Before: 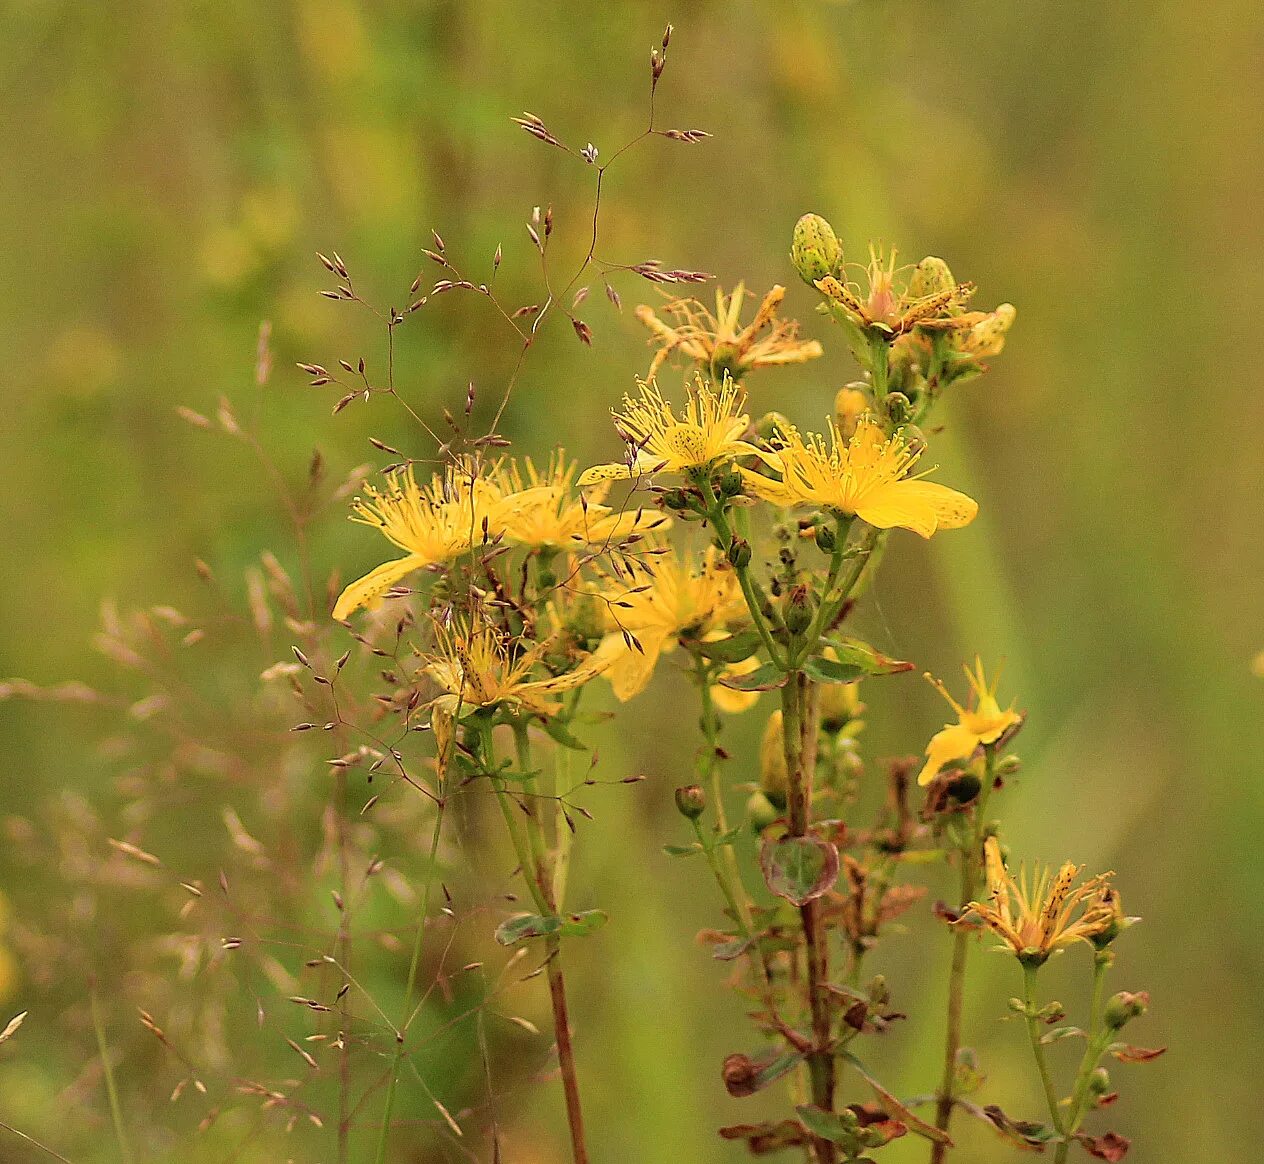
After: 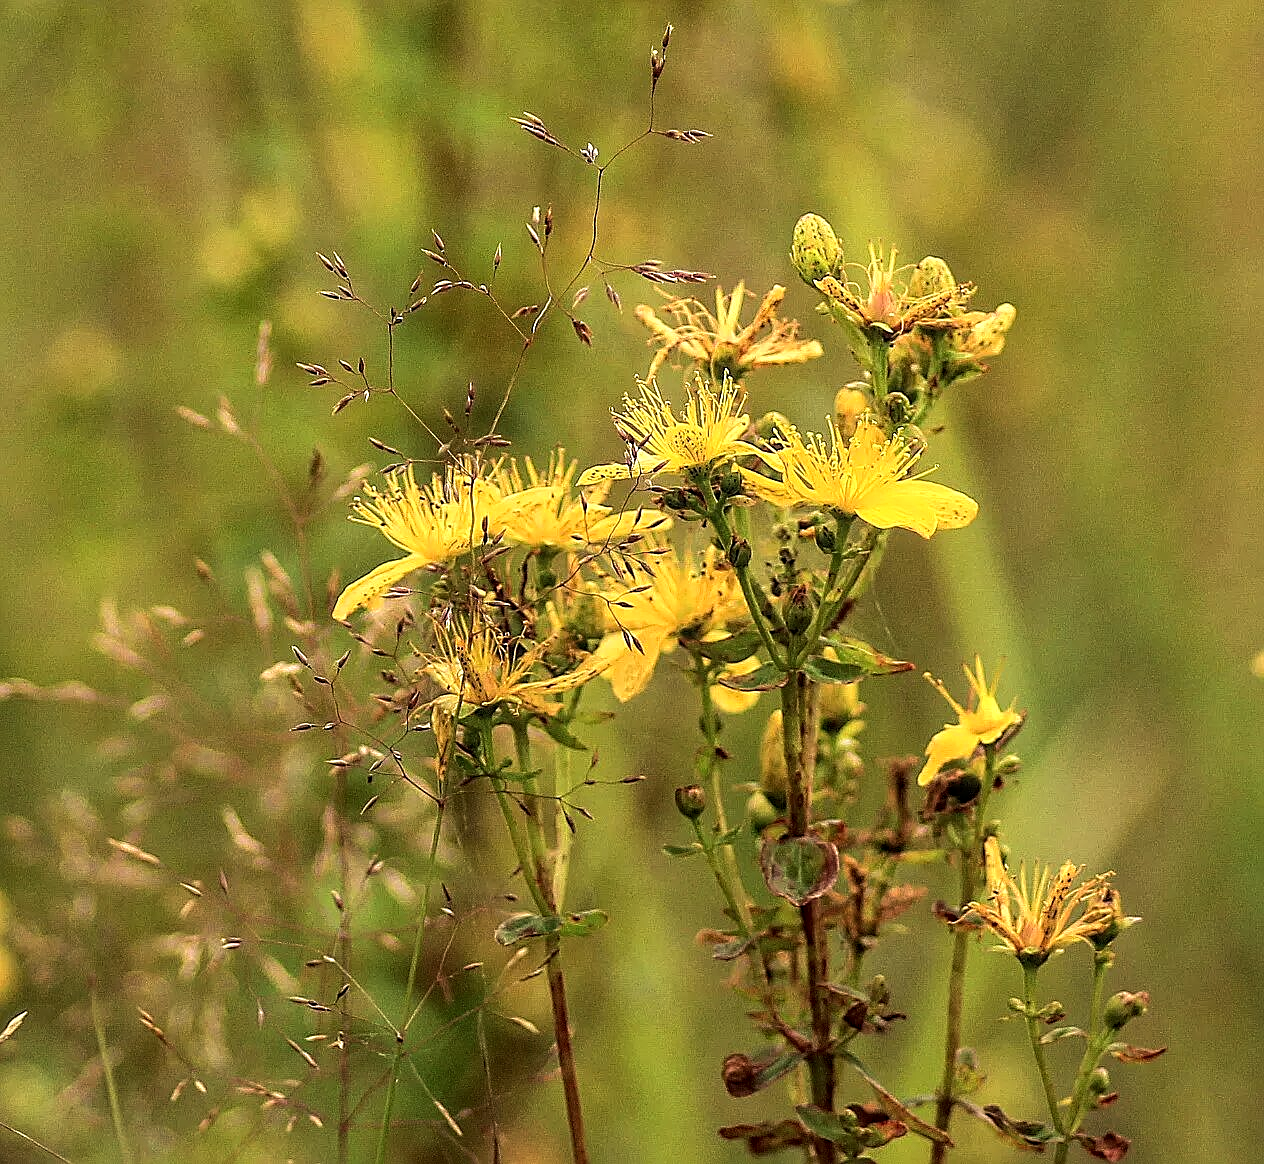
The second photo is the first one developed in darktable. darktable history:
exposure: exposure -0.249 EV, compensate highlight preservation false
sharpen: on, module defaults
tone equalizer: -8 EV -0.761 EV, -7 EV -0.709 EV, -6 EV -0.584 EV, -5 EV -0.36 EV, -3 EV 0.388 EV, -2 EV 0.6 EV, -1 EV 0.678 EV, +0 EV 0.737 EV, edges refinement/feathering 500, mask exposure compensation -1.57 EV, preserve details no
local contrast: on, module defaults
